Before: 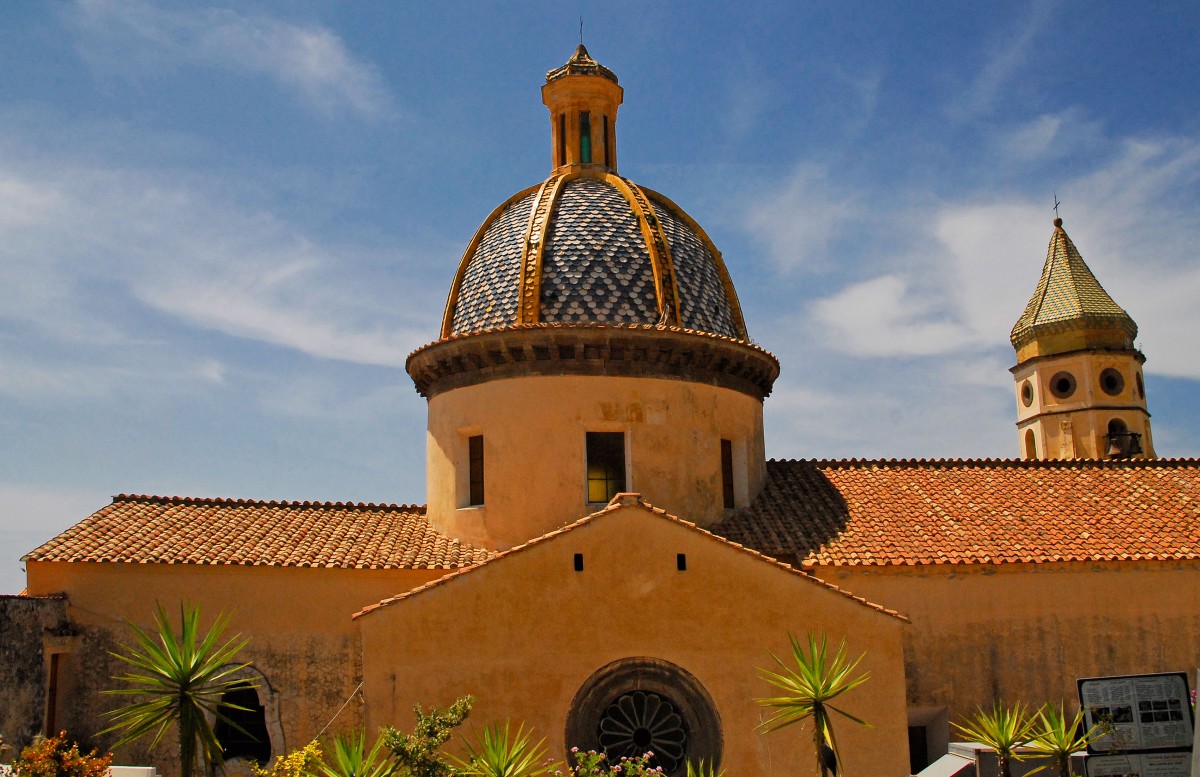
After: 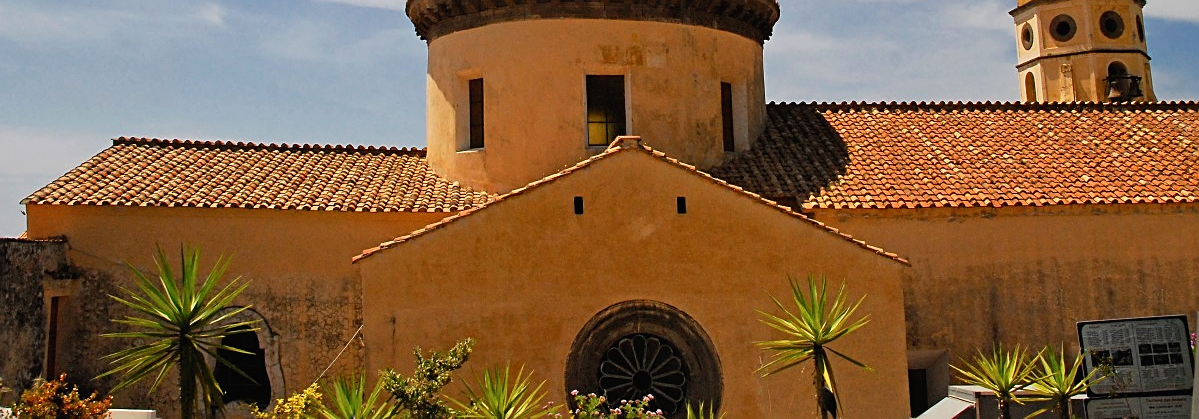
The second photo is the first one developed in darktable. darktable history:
sharpen: on, module defaults
tone curve: curves: ch0 [(0, 0.012) (0.056, 0.046) (0.218, 0.213) (0.606, 0.62) (0.82, 0.846) (1, 1)]; ch1 [(0, 0) (0.226, 0.261) (0.403, 0.437) (0.469, 0.472) (0.495, 0.499) (0.514, 0.504) (0.545, 0.555) (0.59, 0.598) (0.714, 0.733) (1, 1)]; ch2 [(0, 0) (0.269, 0.299) (0.459, 0.45) (0.498, 0.499) (0.523, 0.512) (0.568, 0.558) (0.634, 0.617) (0.702, 0.662) (0.781, 0.775) (1, 1)], preserve colors none
crop and rotate: top 46.014%, right 0.082%
contrast brightness saturation: saturation -0.064
